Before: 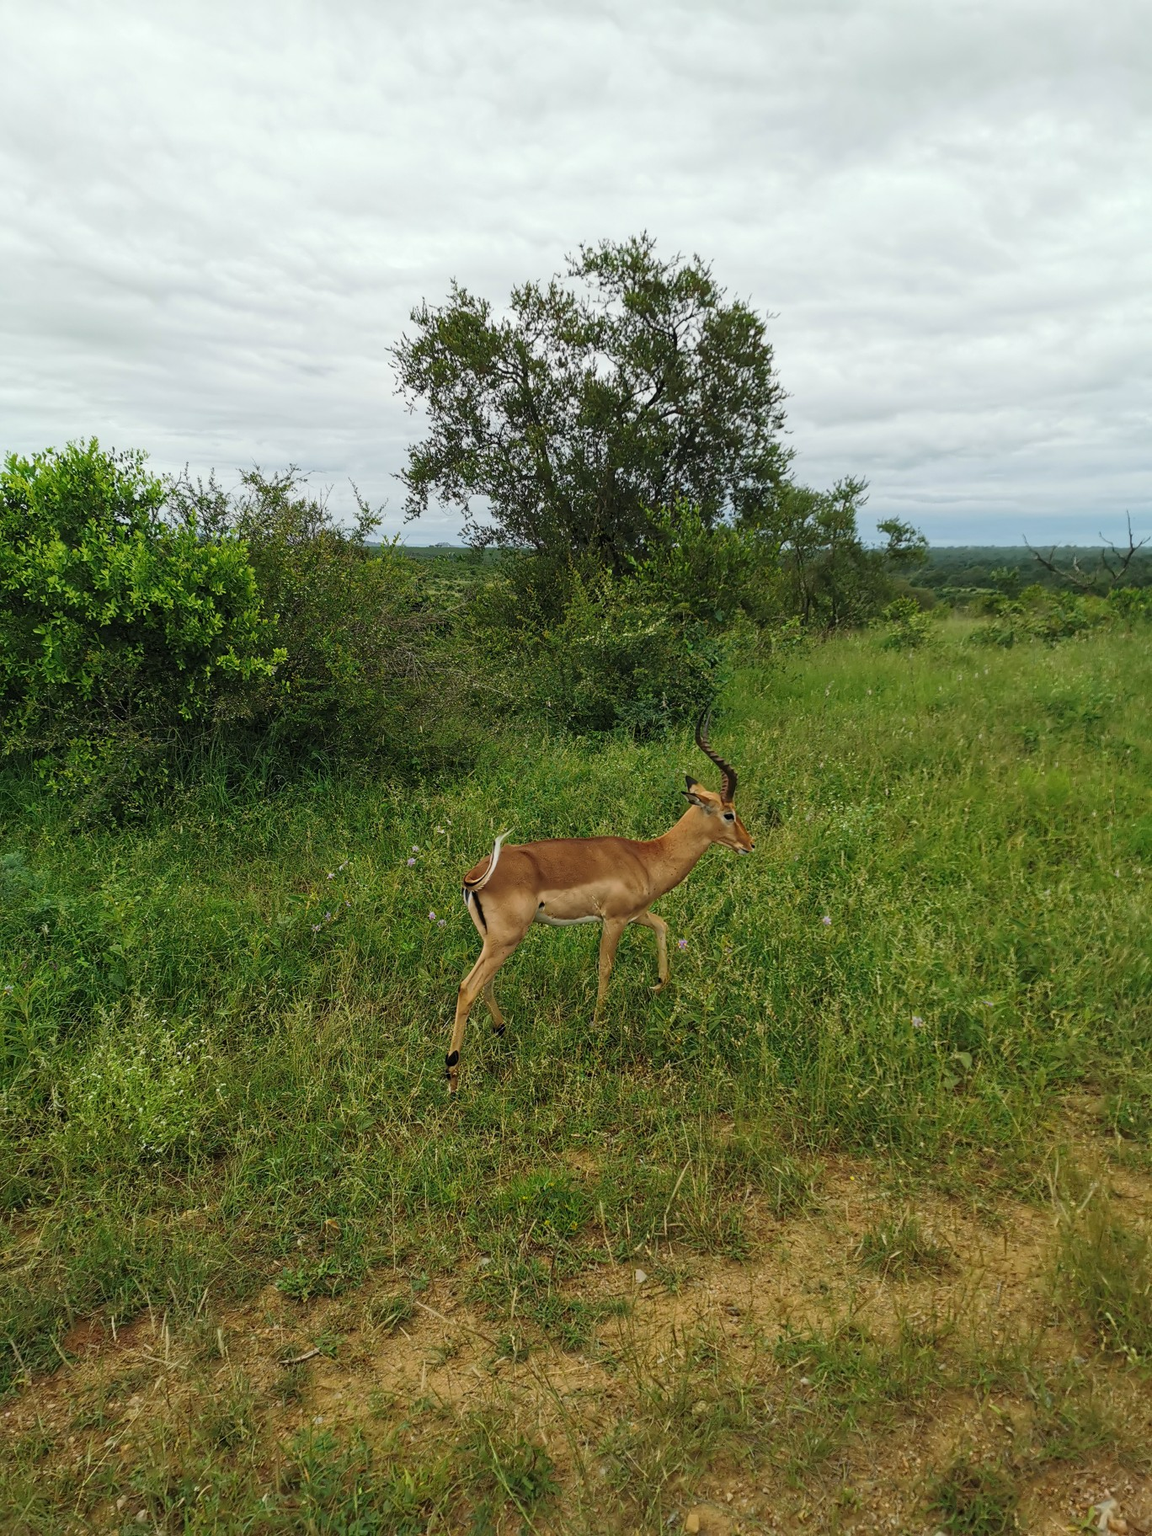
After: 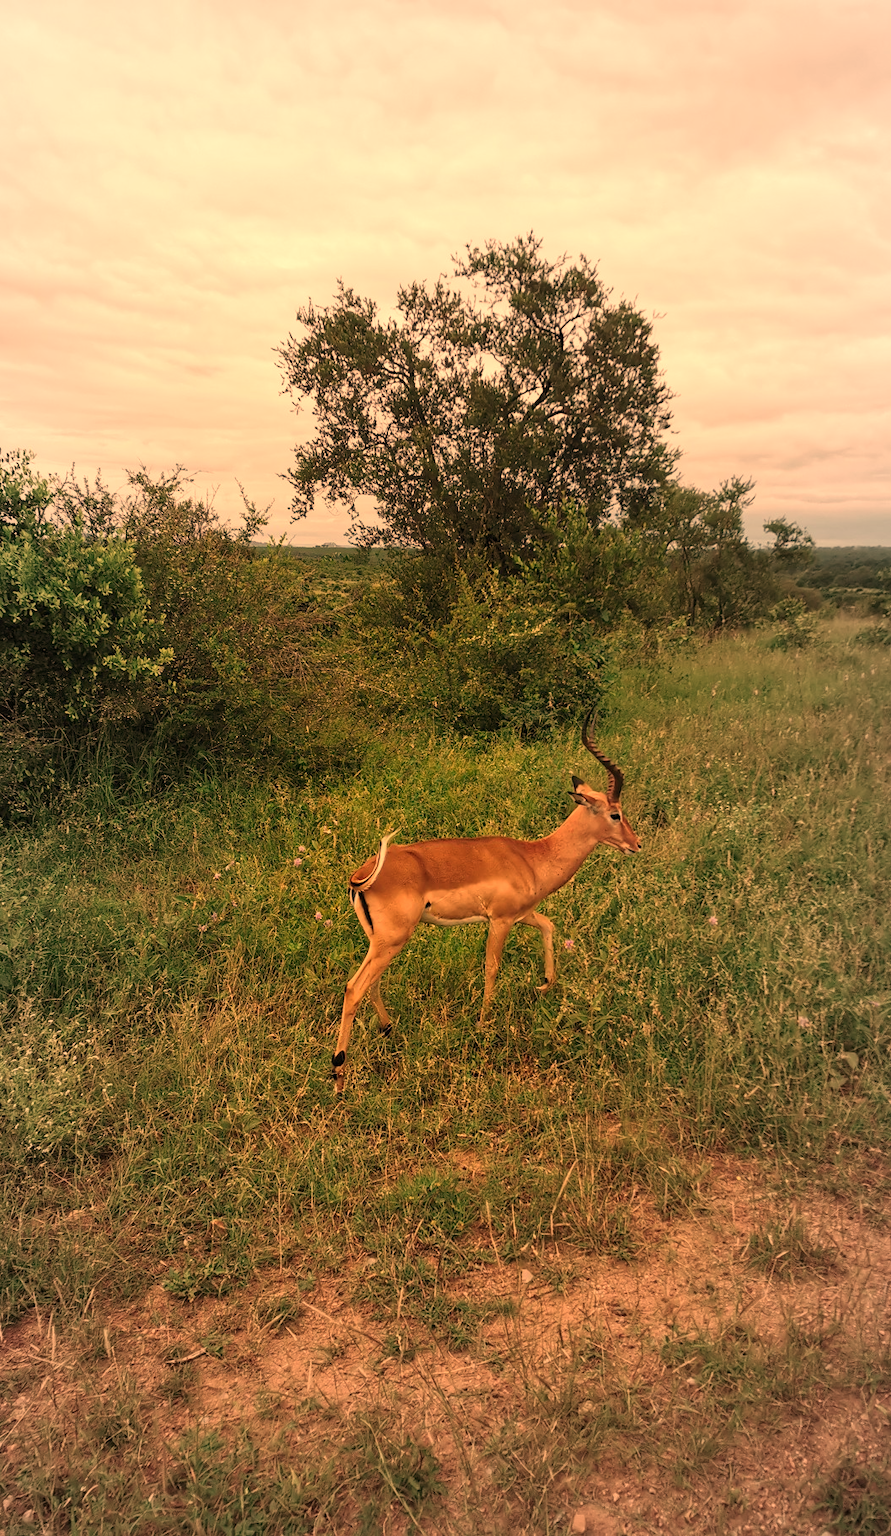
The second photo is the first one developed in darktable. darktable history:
white balance: red 1.467, blue 0.684
crop: left 9.88%, right 12.664%
vignetting: fall-off start 18.21%, fall-off radius 137.95%, brightness -0.207, center (-0.078, 0.066), width/height ratio 0.62, shape 0.59
